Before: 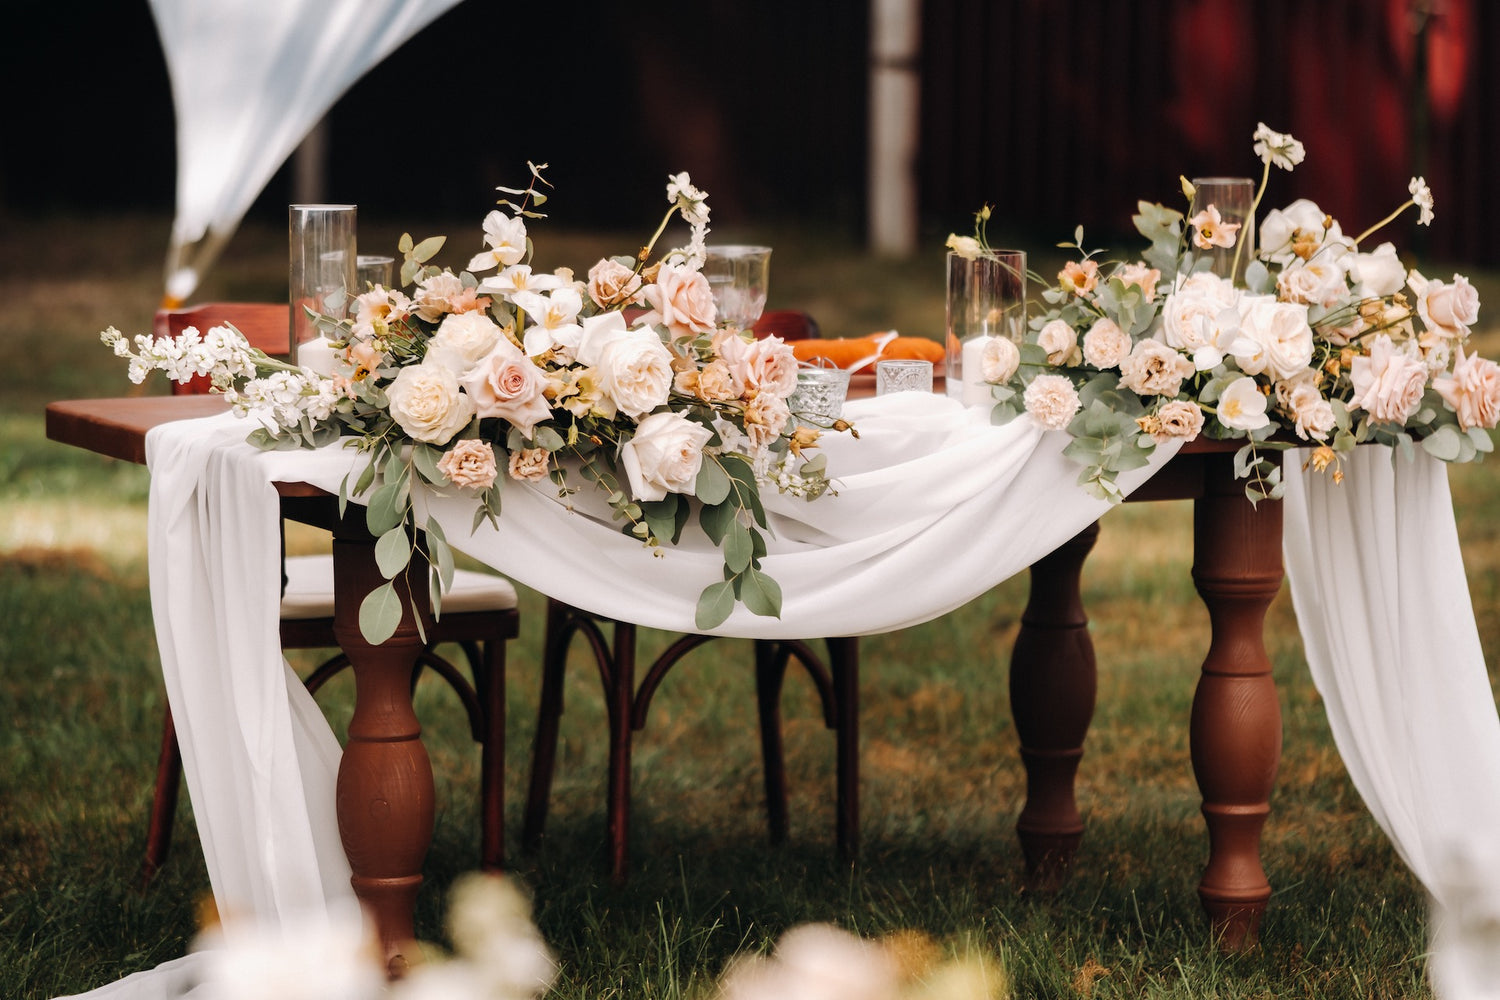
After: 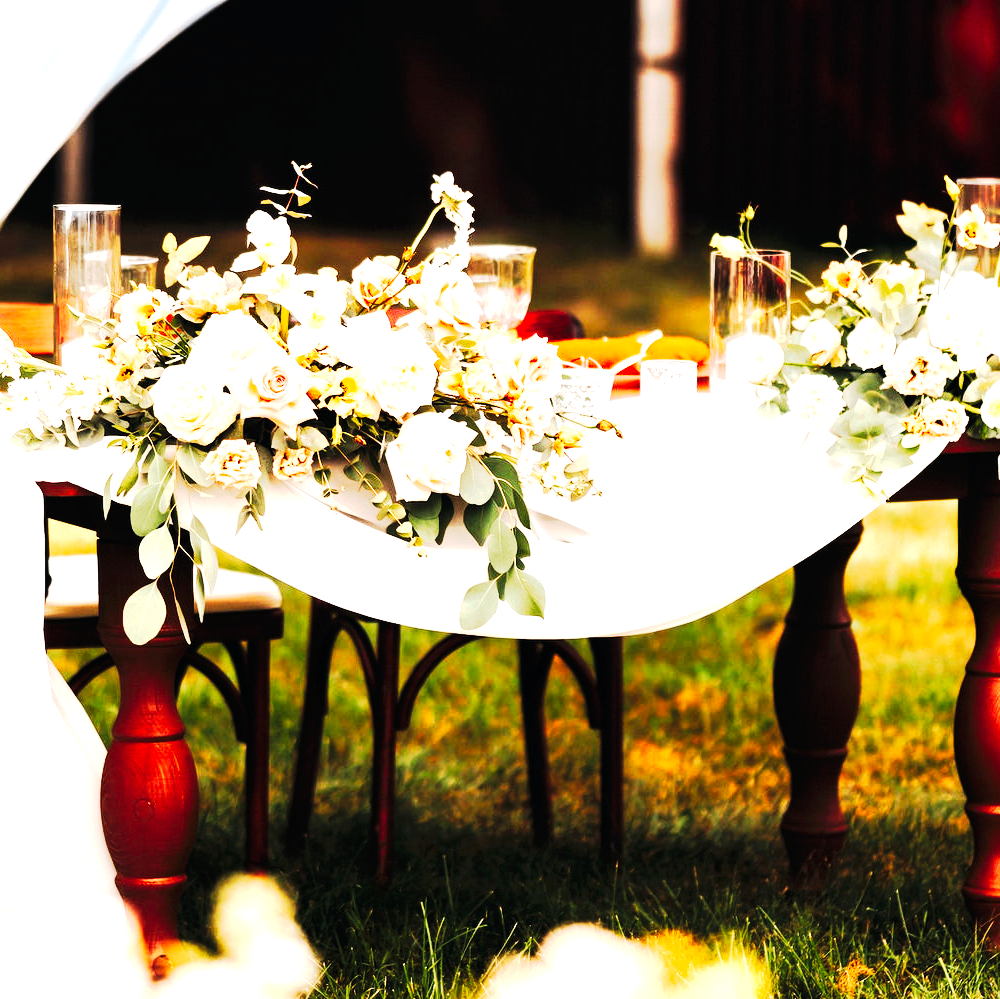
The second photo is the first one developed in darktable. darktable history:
tone curve: curves: ch0 [(0, 0) (0.003, 0.005) (0.011, 0.006) (0.025, 0.004) (0.044, 0.004) (0.069, 0.007) (0.1, 0.014) (0.136, 0.018) (0.177, 0.034) (0.224, 0.065) (0.277, 0.089) (0.335, 0.143) (0.399, 0.219) (0.468, 0.327) (0.543, 0.455) (0.623, 0.63) (0.709, 0.786) (0.801, 0.87) (0.898, 0.922) (1, 1)], preserve colors none
crop and rotate: left 15.754%, right 17.579%
contrast brightness saturation: contrast 0.03, brightness 0.06, saturation 0.13
exposure: black level correction 0, exposure 1.379 EV, compensate exposure bias true, compensate highlight preservation false
